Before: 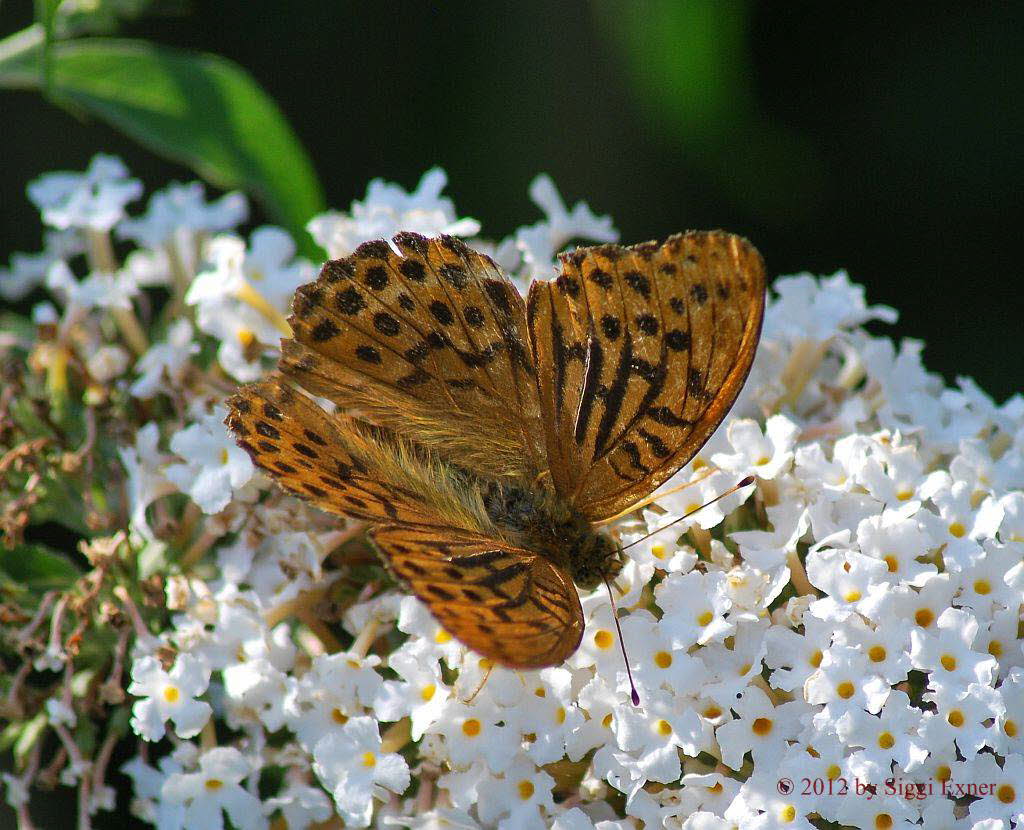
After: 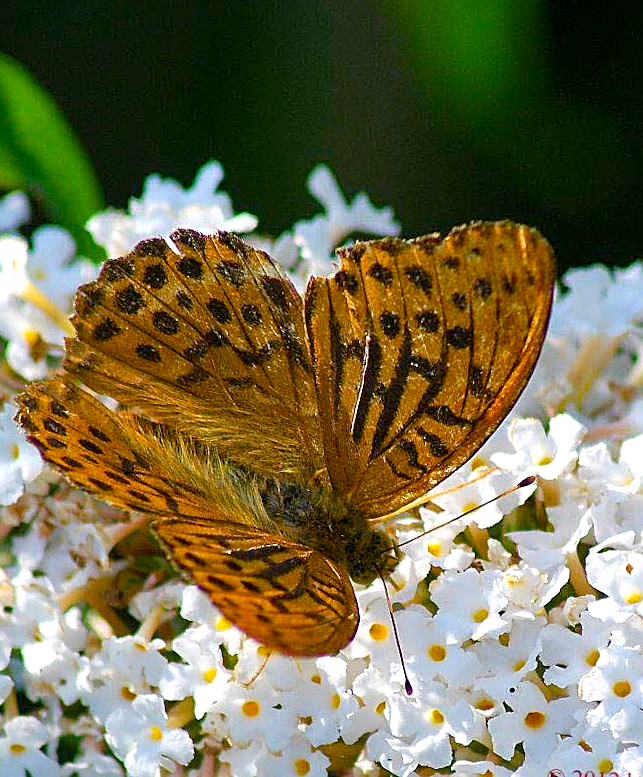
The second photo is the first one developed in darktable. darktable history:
rotate and perspective: rotation 0.062°, lens shift (vertical) 0.115, lens shift (horizontal) -0.133, crop left 0.047, crop right 0.94, crop top 0.061, crop bottom 0.94
exposure: black level correction 0.001, exposure 0.3 EV, compensate highlight preservation false
color balance rgb: perceptual saturation grading › global saturation 35%, perceptual saturation grading › highlights -30%, perceptual saturation grading › shadows 35%, perceptual brilliance grading › global brilliance 3%, perceptual brilliance grading › highlights -3%, perceptual brilliance grading › shadows 3%
crop: left 16.899%, right 16.556%
sharpen: on, module defaults
